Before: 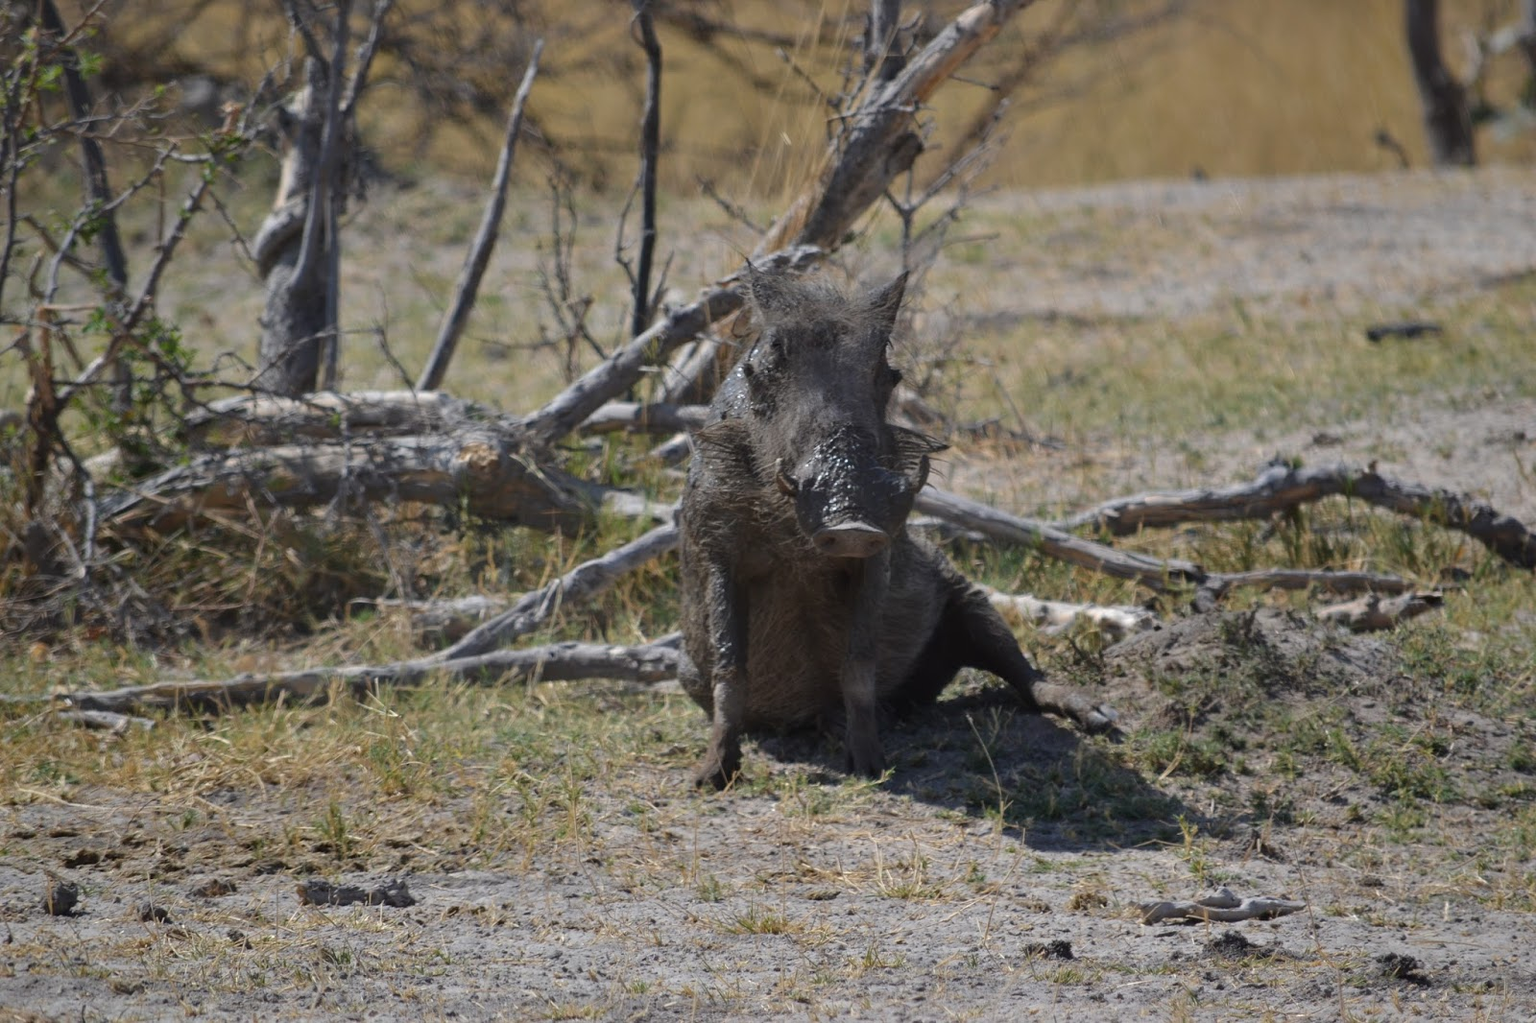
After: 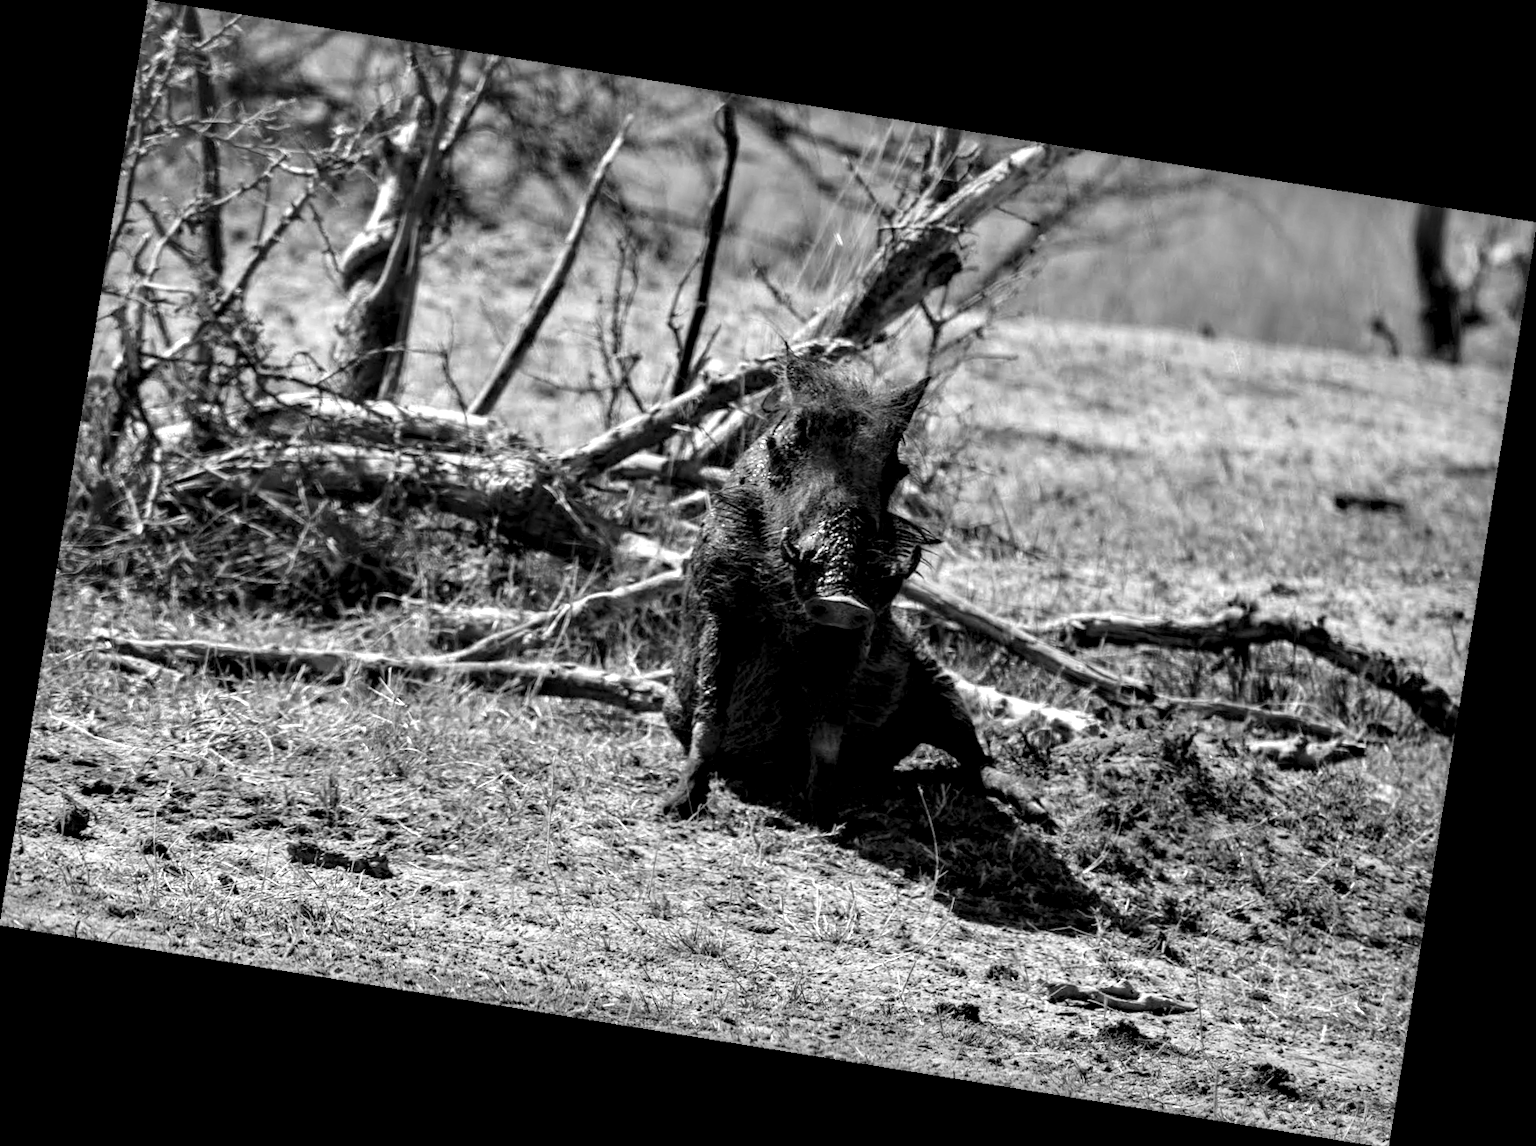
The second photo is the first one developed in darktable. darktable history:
monochrome: on, module defaults
rotate and perspective: rotation 9.12°, automatic cropping off
local contrast: shadows 185%, detail 225%
